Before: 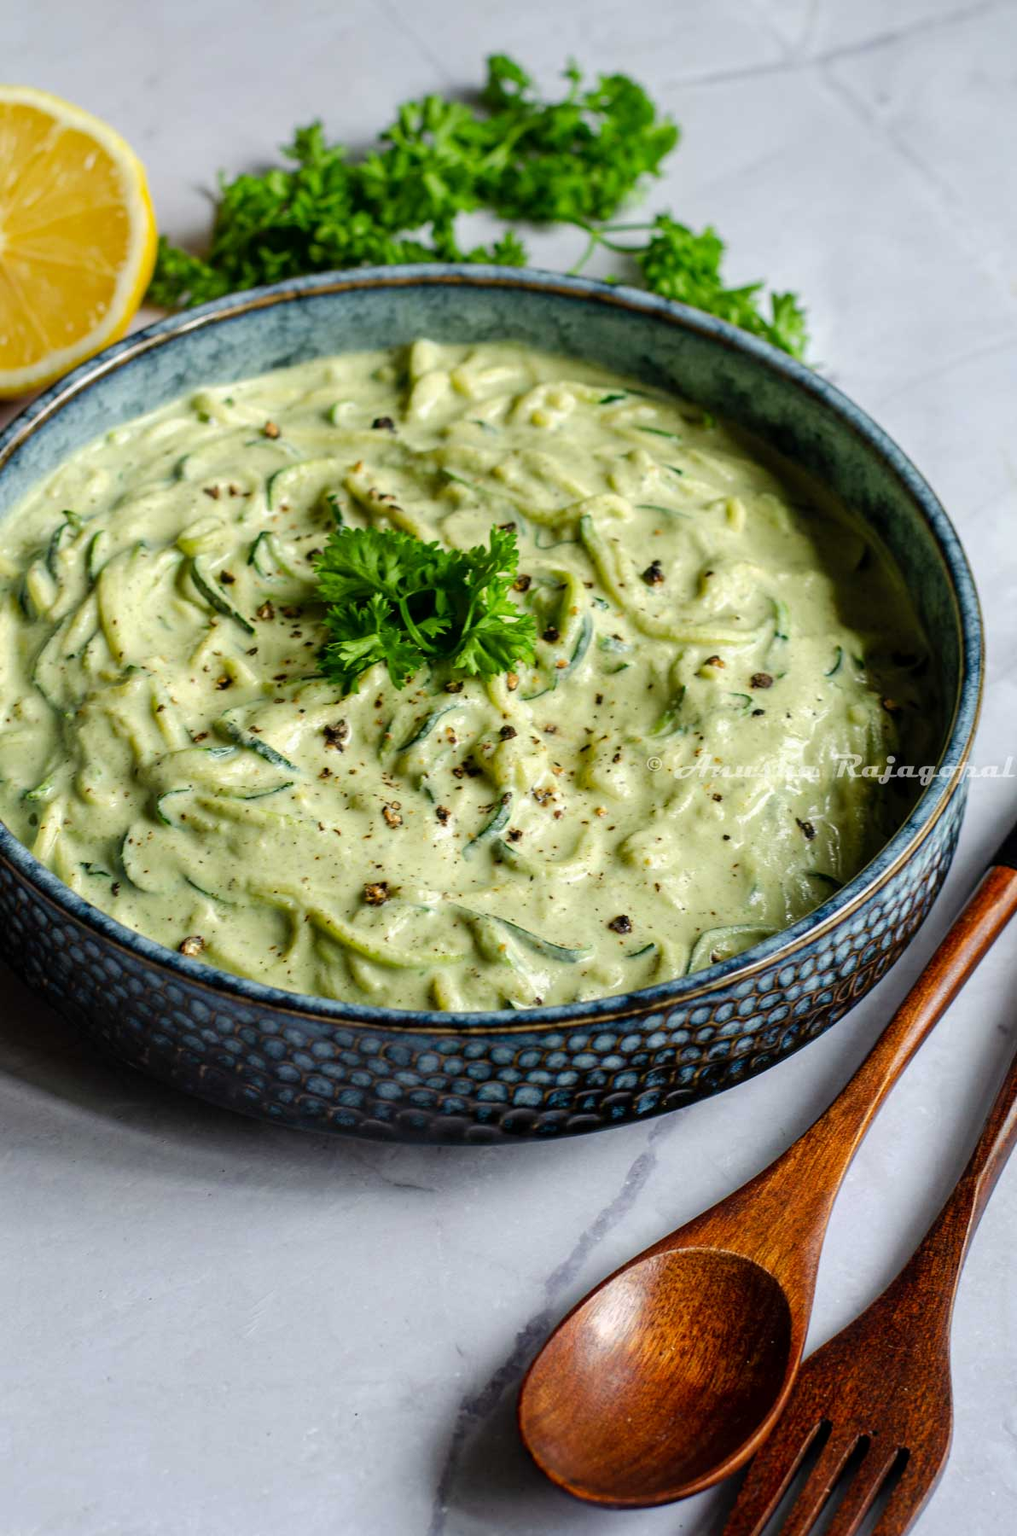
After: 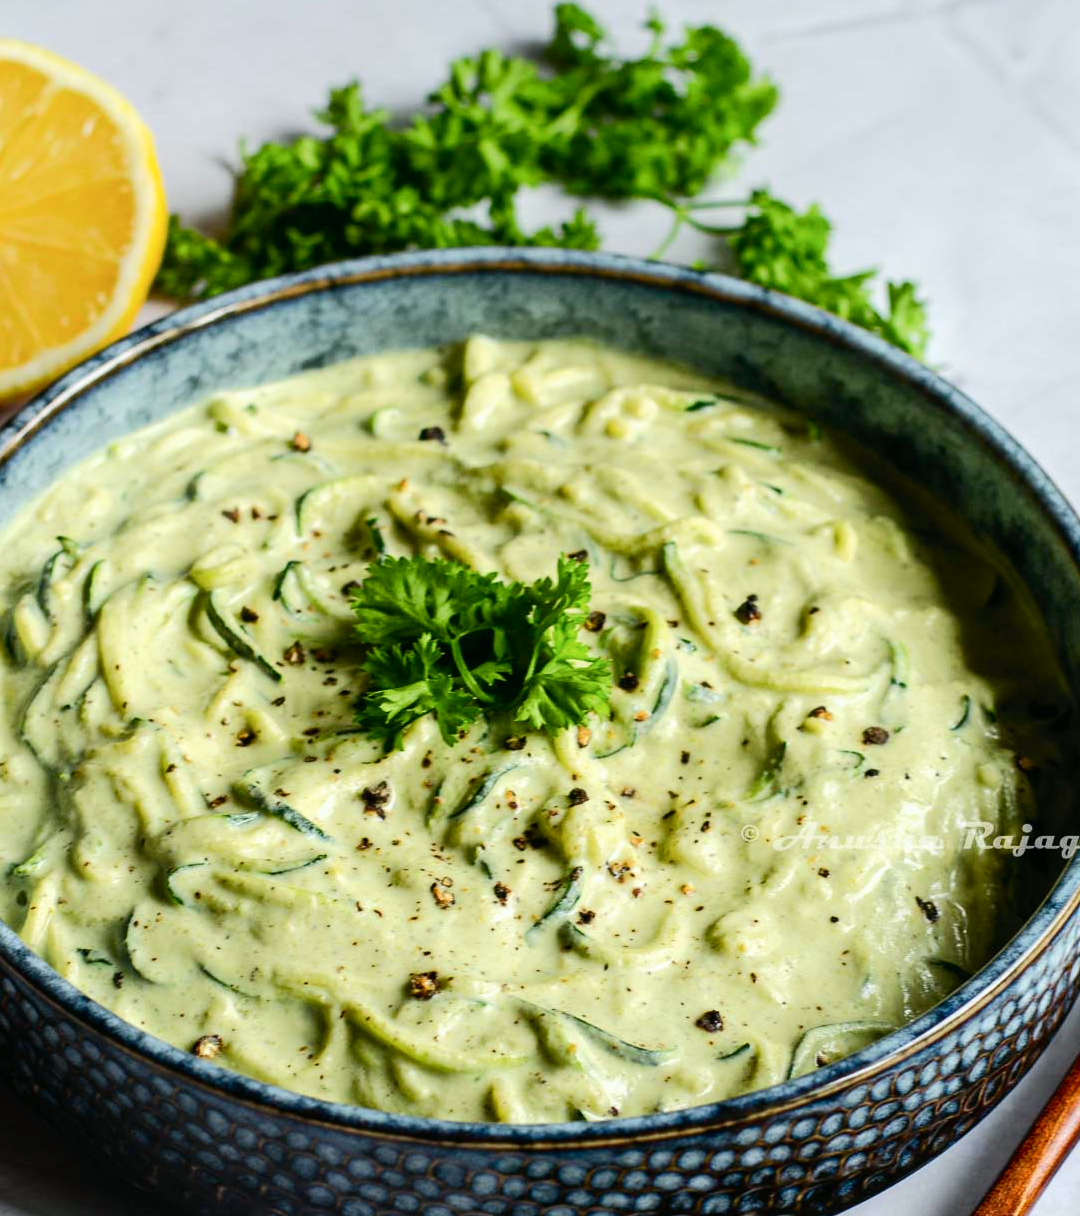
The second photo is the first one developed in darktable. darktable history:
crop: left 1.509%, top 3.452%, right 7.696%, bottom 28.452%
tone curve: curves: ch0 [(0, 0.01) (0.037, 0.032) (0.131, 0.108) (0.275, 0.256) (0.483, 0.512) (0.61, 0.665) (0.696, 0.742) (0.792, 0.819) (0.911, 0.925) (0.997, 0.995)]; ch1 [(0, 0) (0.301, 0.3) (0.423, 0.421) (0.492, 0.488) (0.507, 0.503) (0.53, 0.532) (0.573, 0.586) (0.683, 0.702) (0.746, 0.77) (1, 1)]; ch2 [(0, 0) (0.246, 0.233) (0.36, 0.352) (0.415, 0.415) (0.485, 0.487) (0.502, 0.504) (0.525, 0.518) (0.539, 0.539) (0.587, 0.594) (0.636, 0.652) (0.711, 0.729) (0.845, 0.855) (0.998, 0.977)], color space Lab, independent channels, preserve colors none
shadows and highlights: shadows 0, highlights 40
